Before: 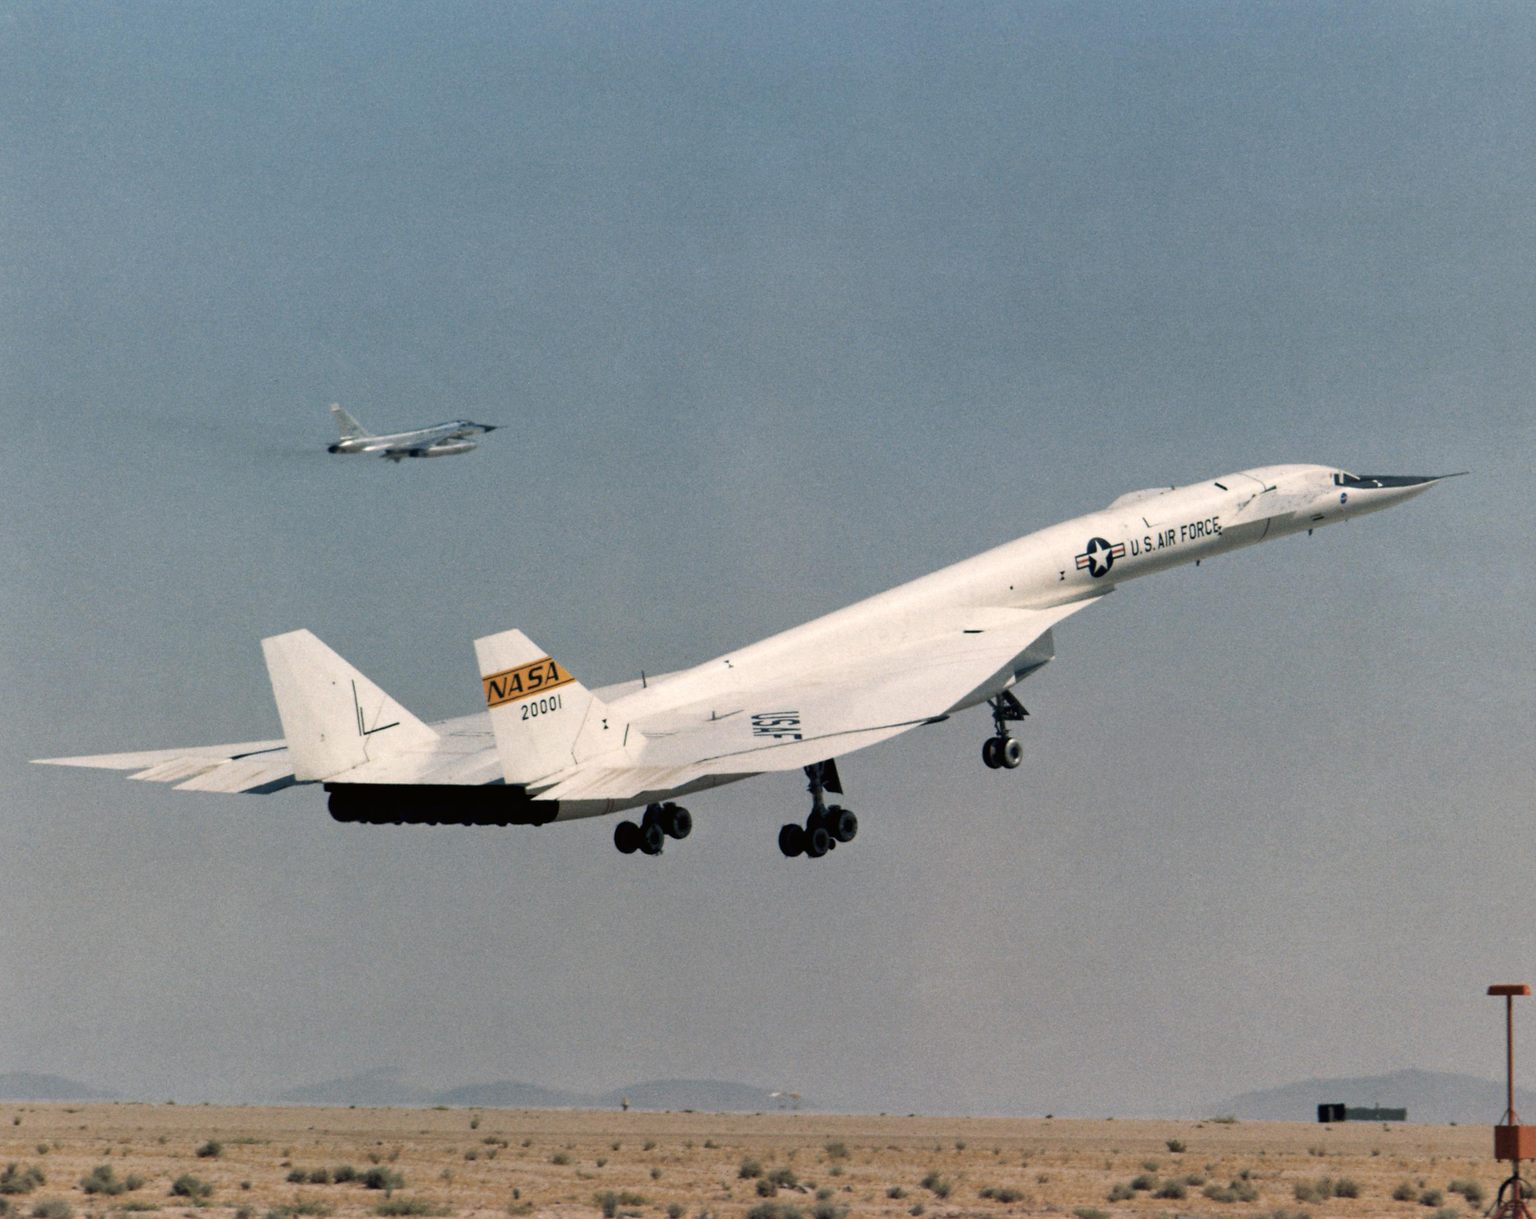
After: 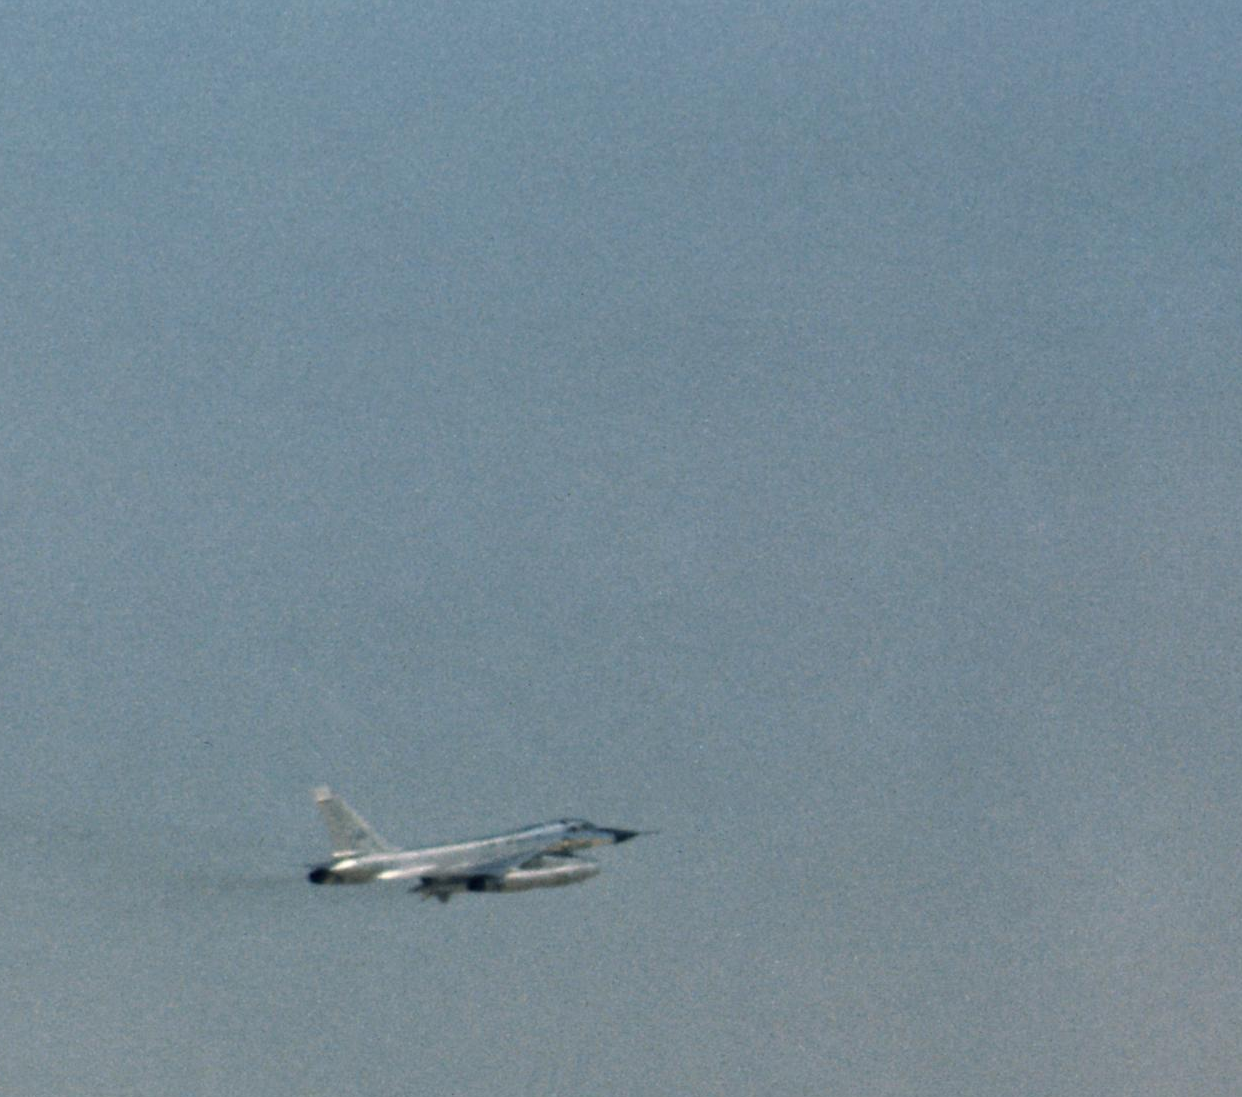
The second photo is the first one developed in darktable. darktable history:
crop and rotate: left 11.07%, top 0.051%, right 47.508%, bottom 53.839%
